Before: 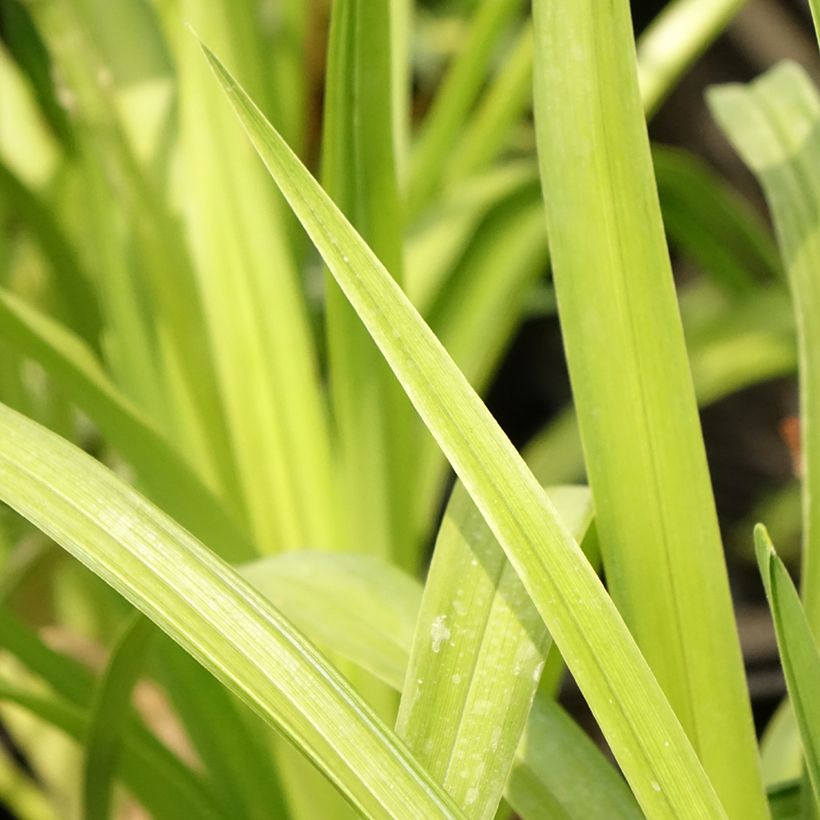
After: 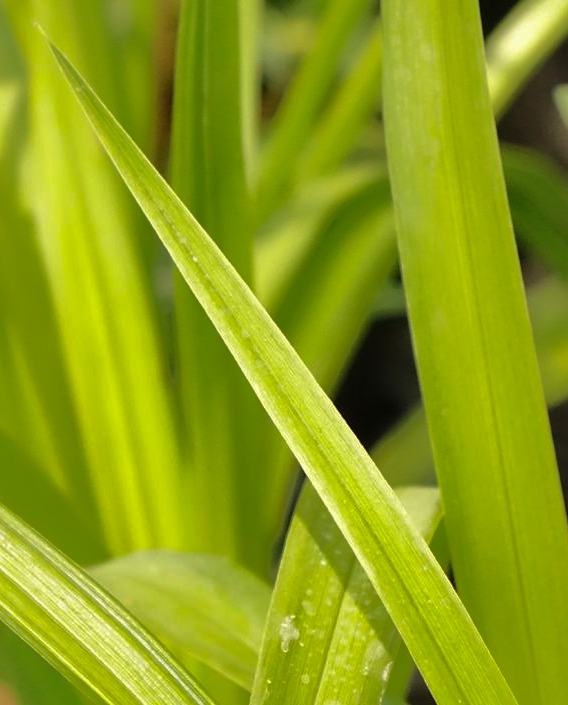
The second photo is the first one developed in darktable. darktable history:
shadows and highlights: shadows 25, highlights -70
crop: left 18.479%, right 12.2%, bottom 13.971%
